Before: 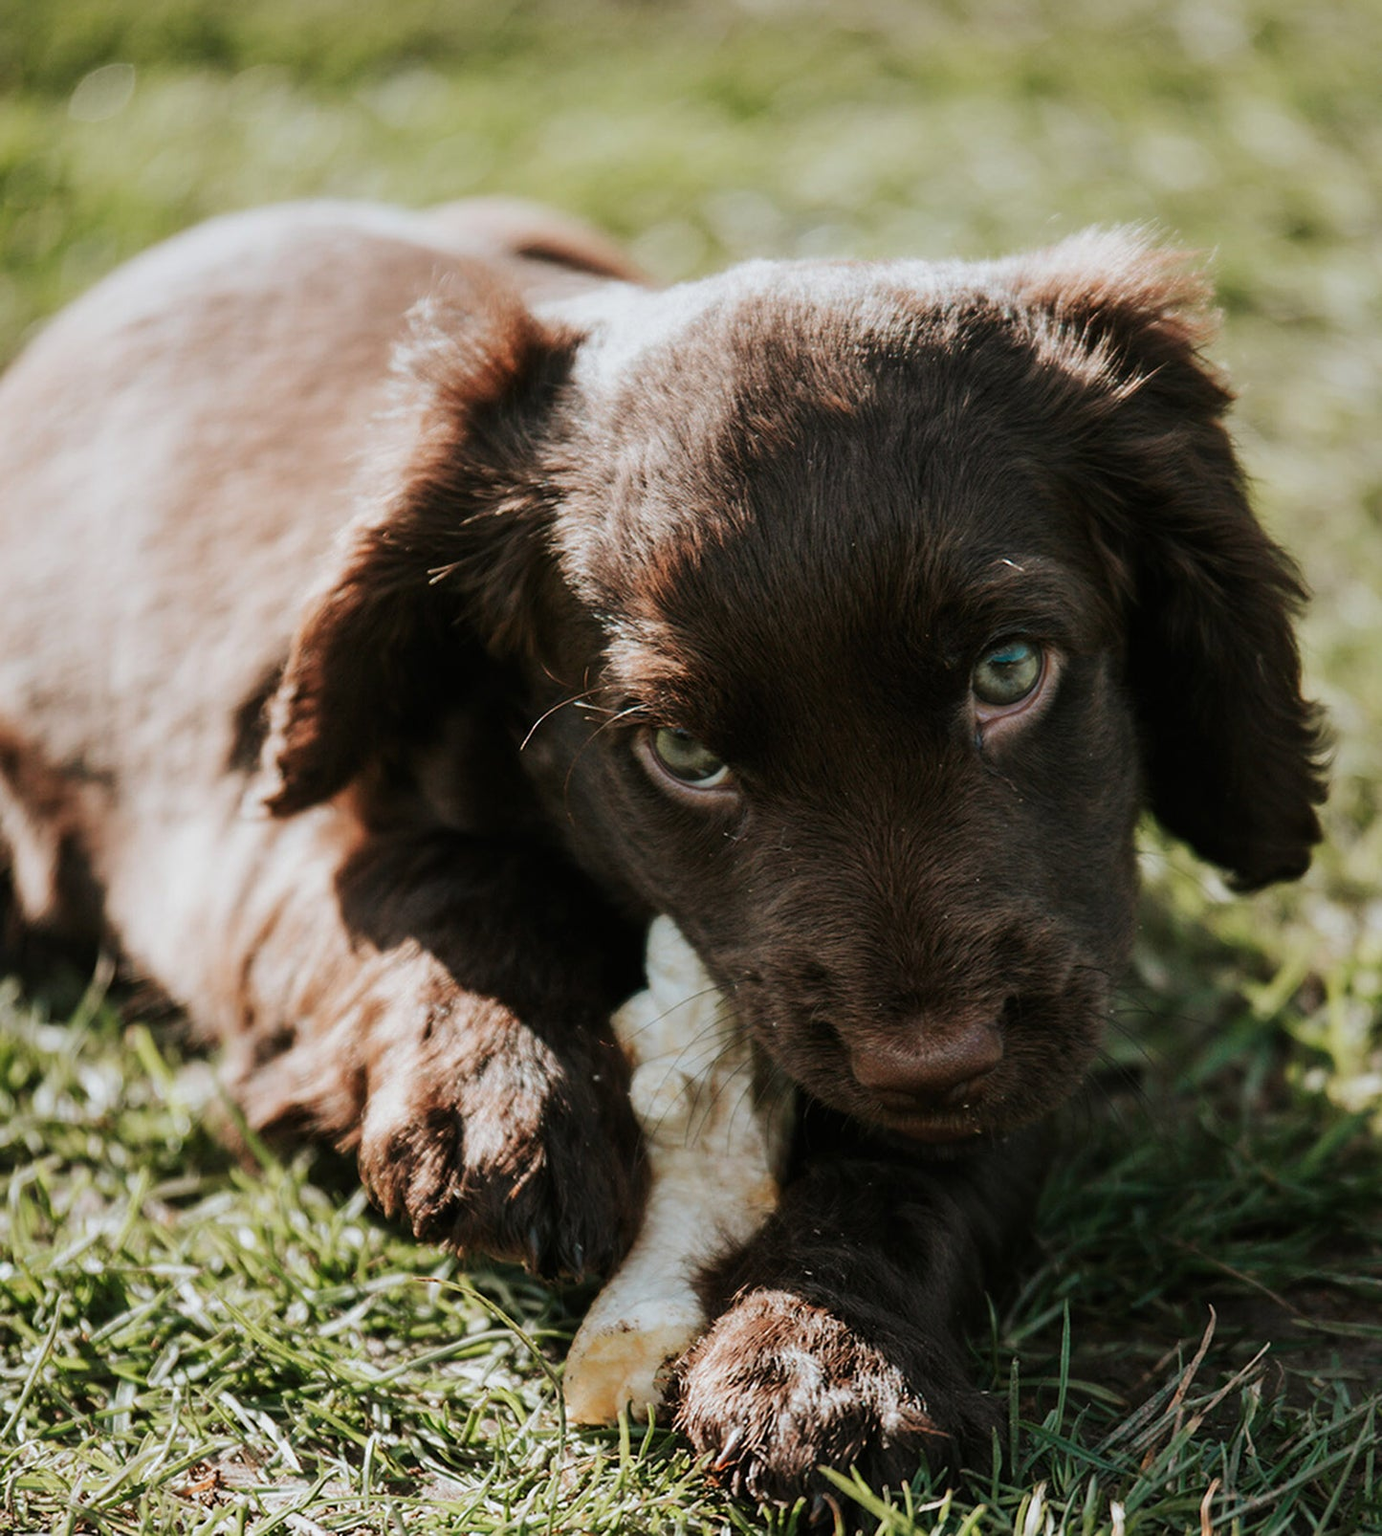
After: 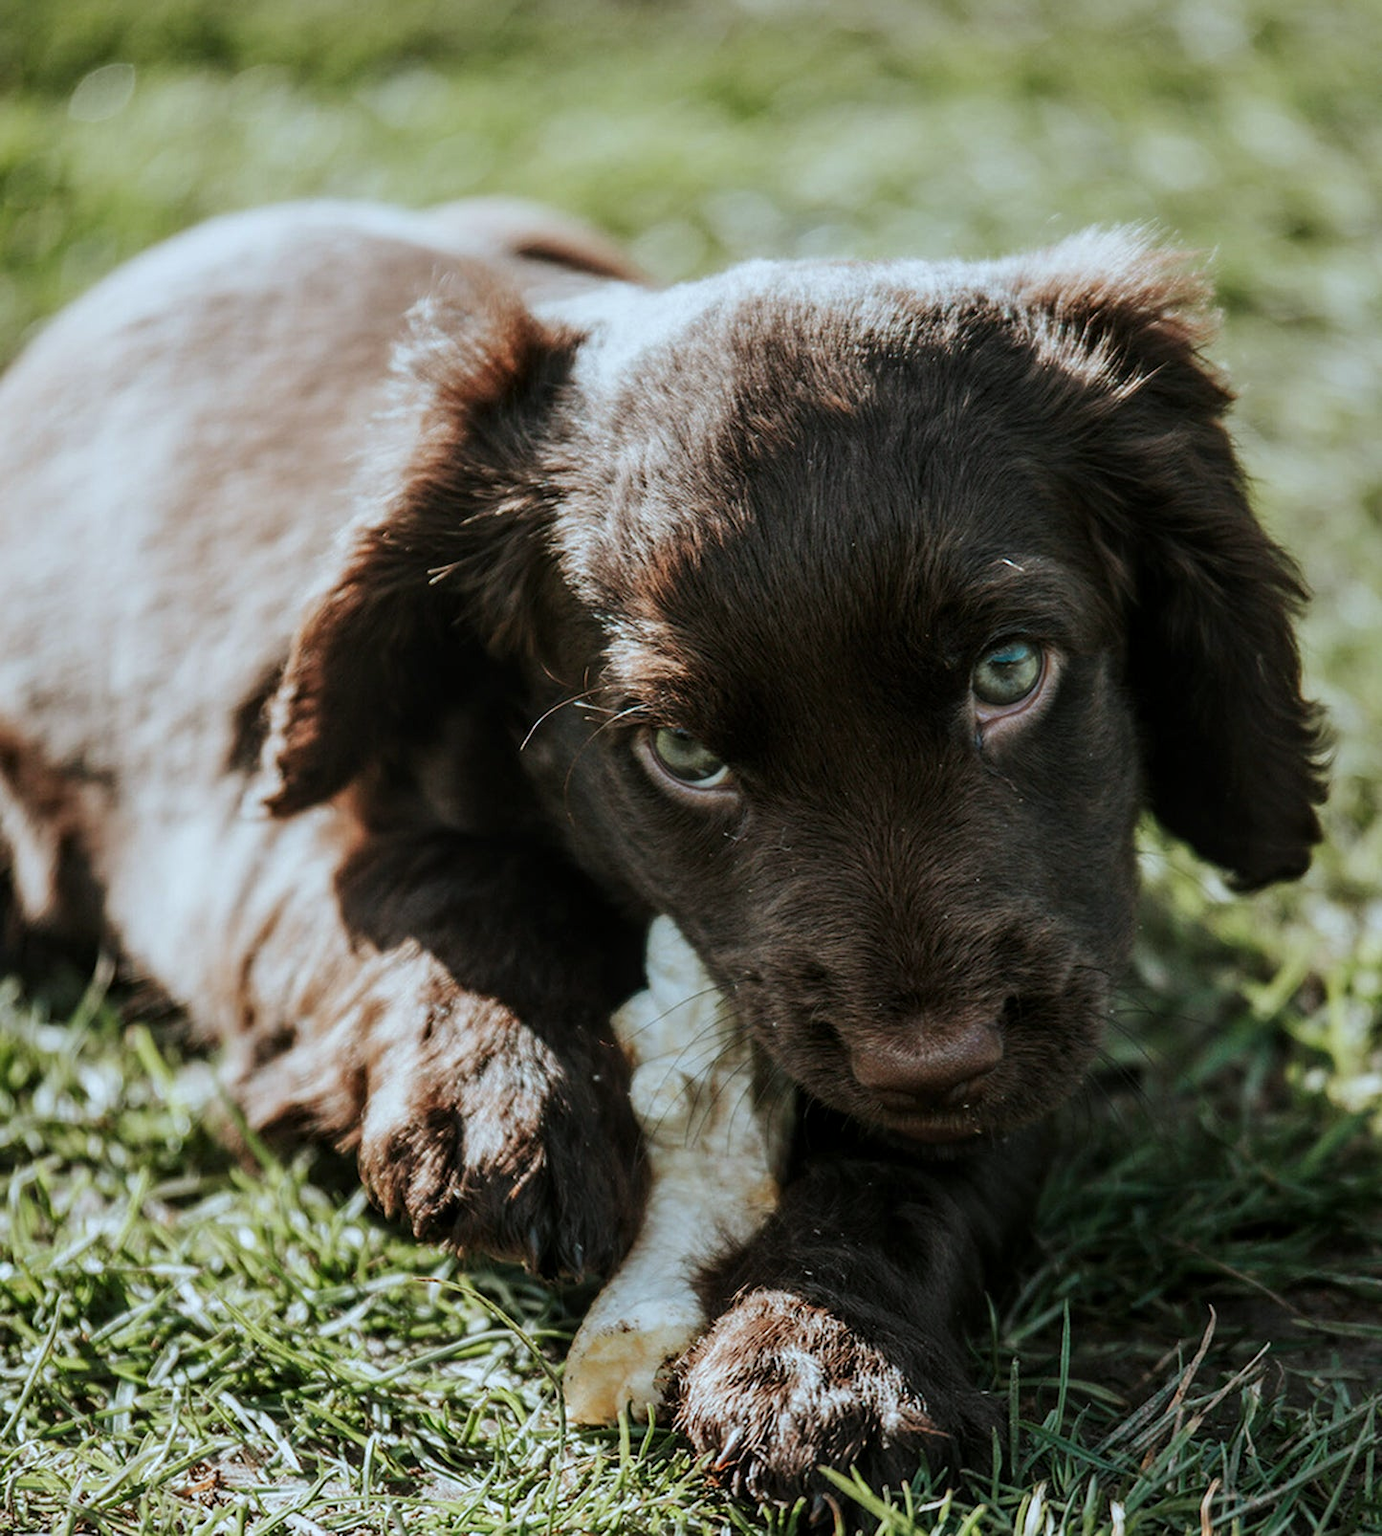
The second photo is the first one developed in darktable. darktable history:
local contrast: on, module defaults
white balance: red 0.925, blue 1.046
